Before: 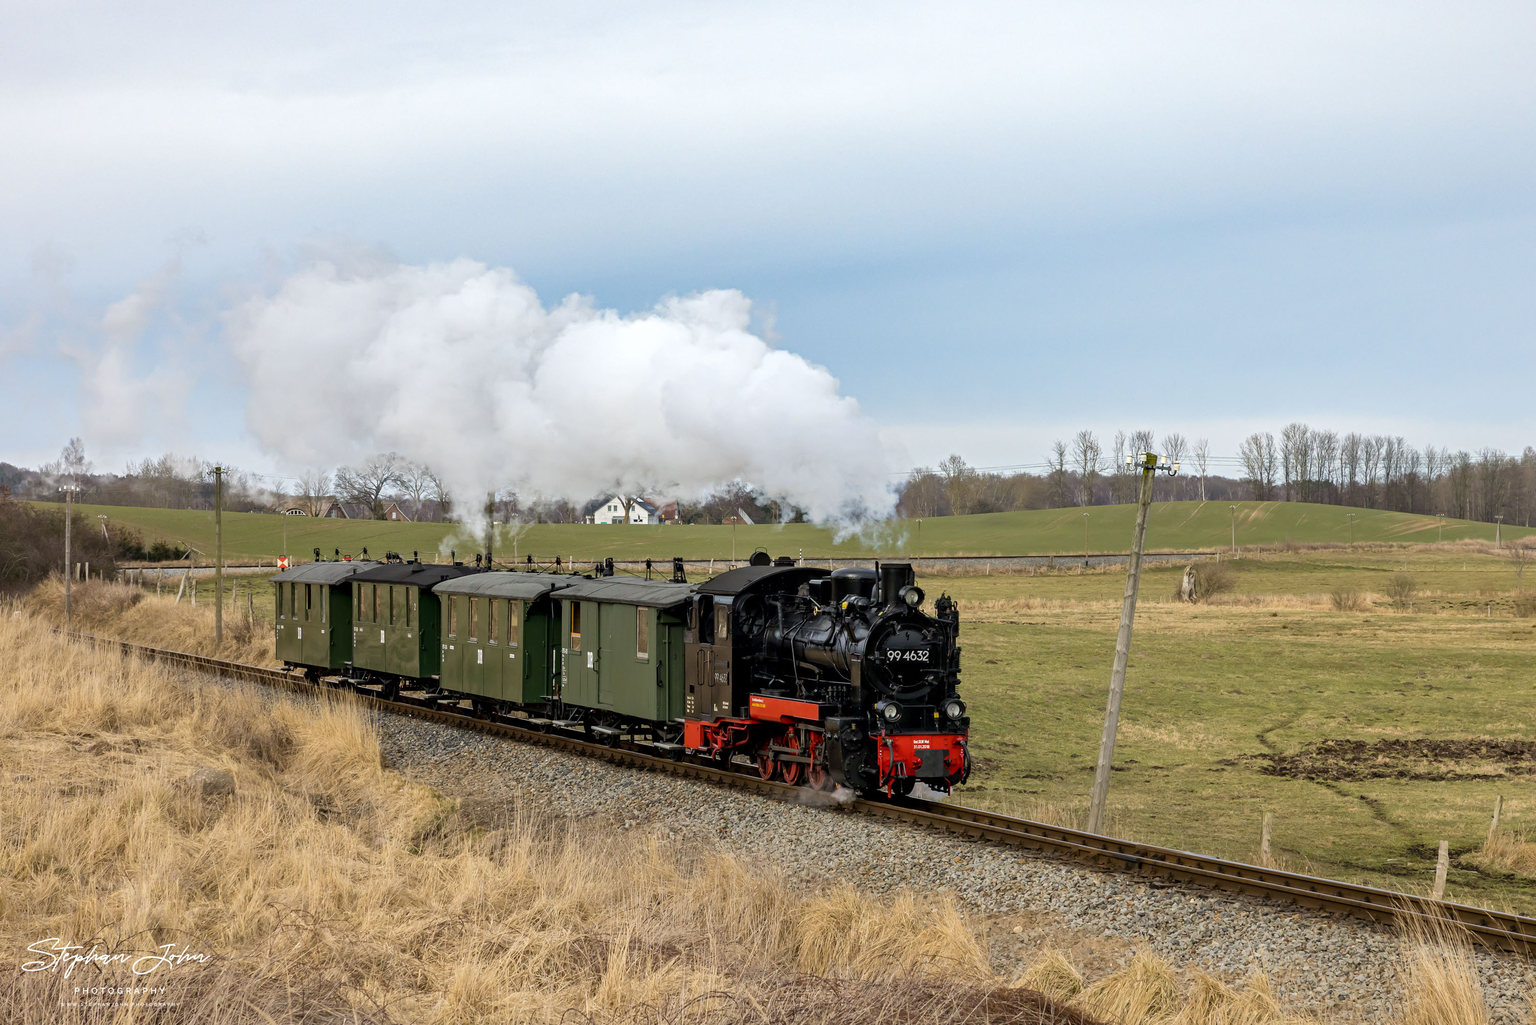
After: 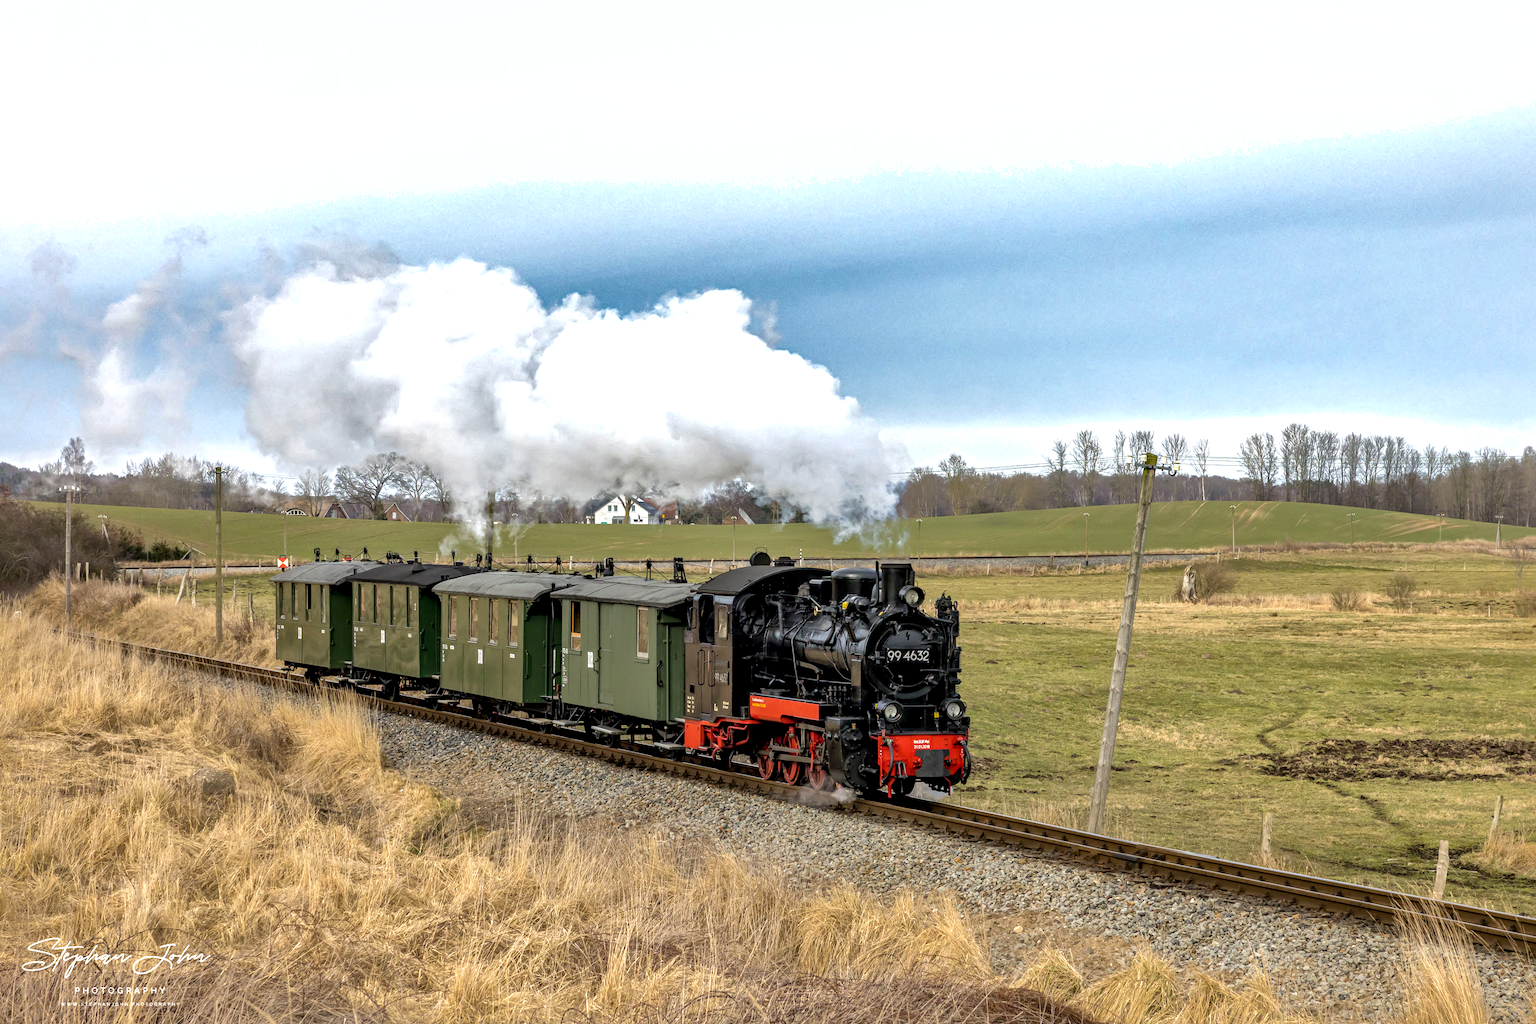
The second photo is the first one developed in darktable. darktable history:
local contrast: on, module defaults
exposure: black level correction 0.001, exposure 0.499 EV, compensate highlight preservation false
shadows and highlights: shadows 39.97, highlights -60.03
